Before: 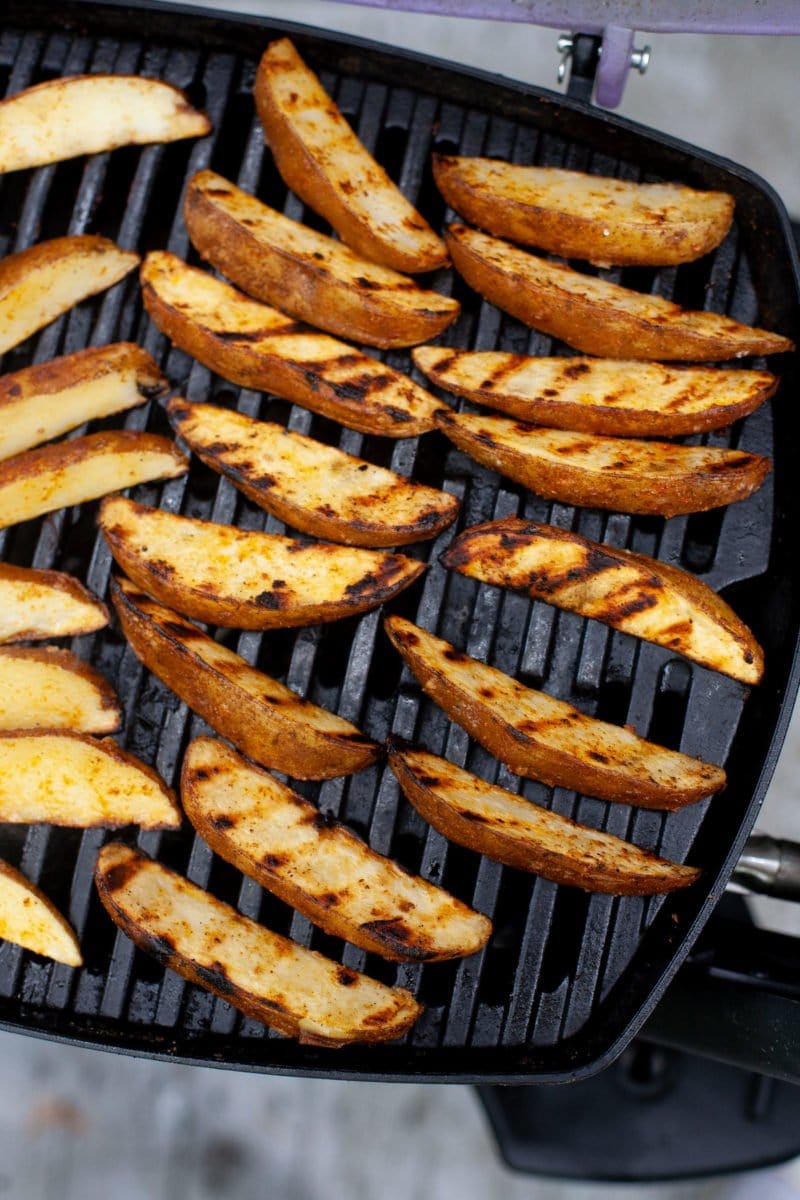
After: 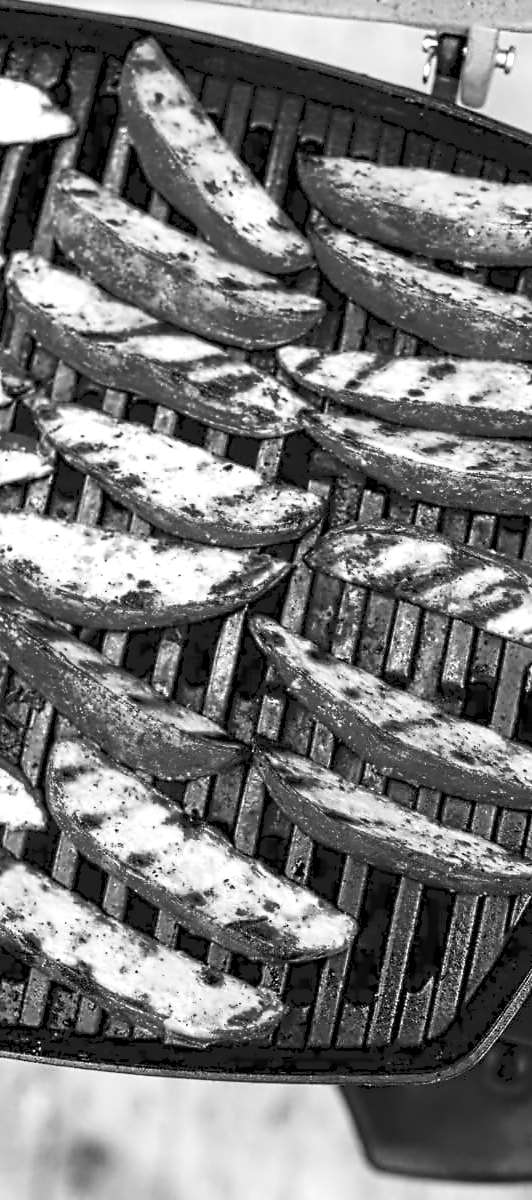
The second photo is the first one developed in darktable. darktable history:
monochrome: a 0, b 0, size 0.5, highlights 0.57
crop: left 16.899%, right 16.556%
tone curve: curves: ch0 [(0, 0) (0.003, 0.117) (0.011, 0.125) (0.025, 0.133) (0.044, 0.144) (0.069, 0.152) (0.1, 0.167) (0.136, 0.186) (0.177, 0.21) (0.224, 0.244) (0.277, 0.295) (0.335, 0.357) (0.399, 0.445) (0.468, 0.531) (0.543, 0.629) (0.623, 0.716) (0.709, 0.803) (0.801, 0.876) (0.898, 0.939) (1, 1)], preserve colors none
contrast equalizer: y [[0.5, 0.5, 0.5, 0.515, 0.749, 0.84], [0.5 ×6], [0.5 ×6], [0, 0, 0, 0.001, 0.067, 0.262], [0 ×6]]
exposure: exposure 1 EV, compensate highlight preservation false
